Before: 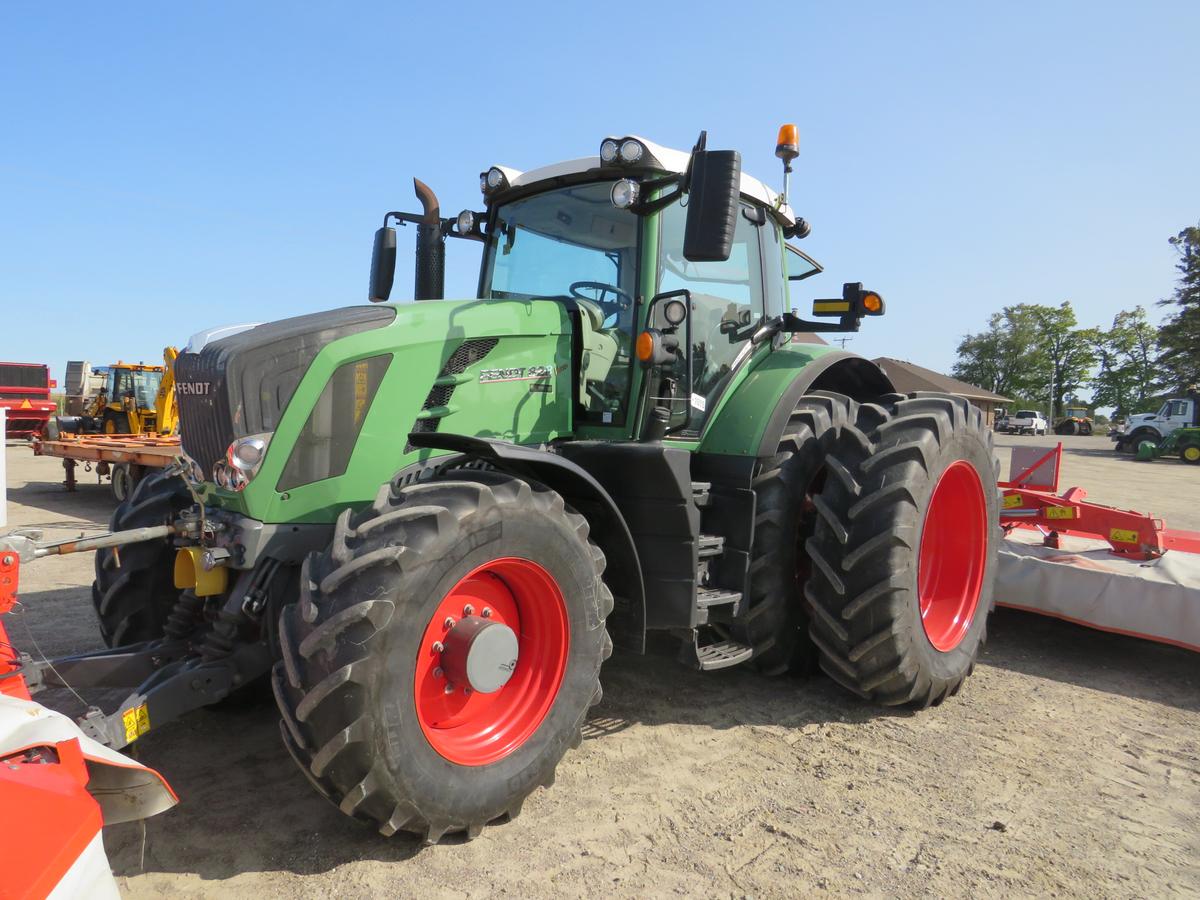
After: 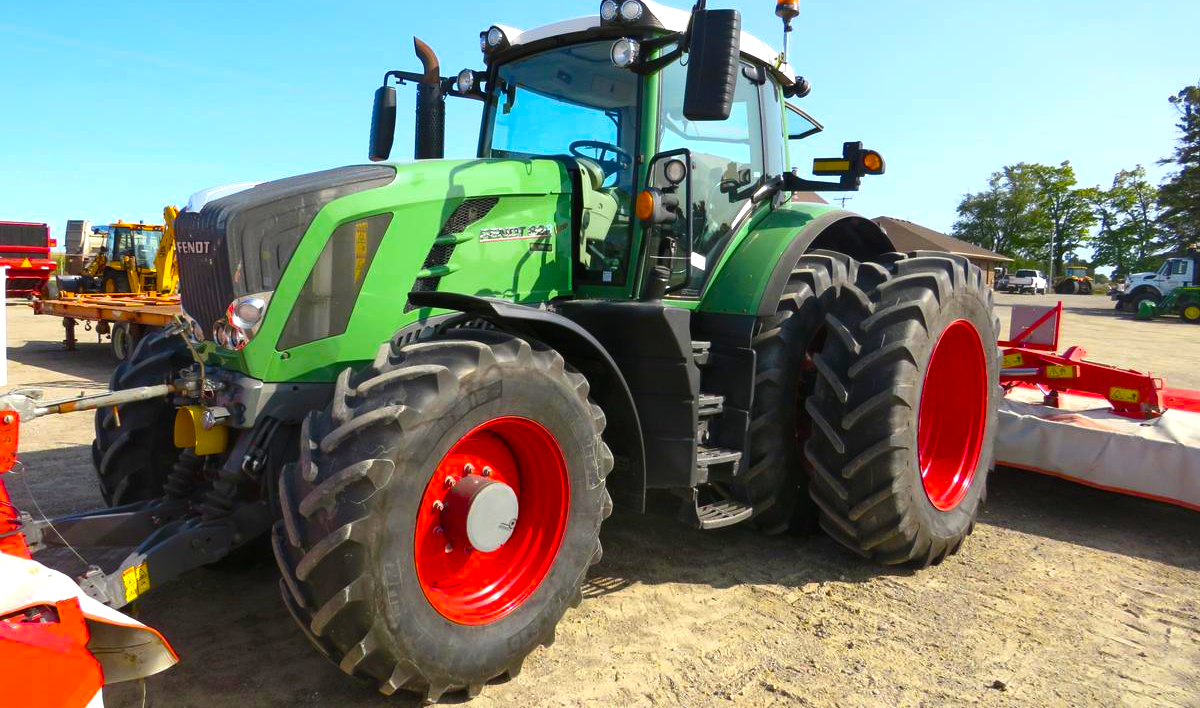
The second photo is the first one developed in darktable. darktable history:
crop and rotate: top 15.774%, bottom 5.506%
color balance rgb: linear chroma grading › global chroma 9%, perceptual saturation grading › global saturation 36%, perceptual saturation grading › shadows 35%, perceptual brilliance grading › global brilliance 15%, perceptual brilliance grading › shadows -35%, global vibrance 15%
